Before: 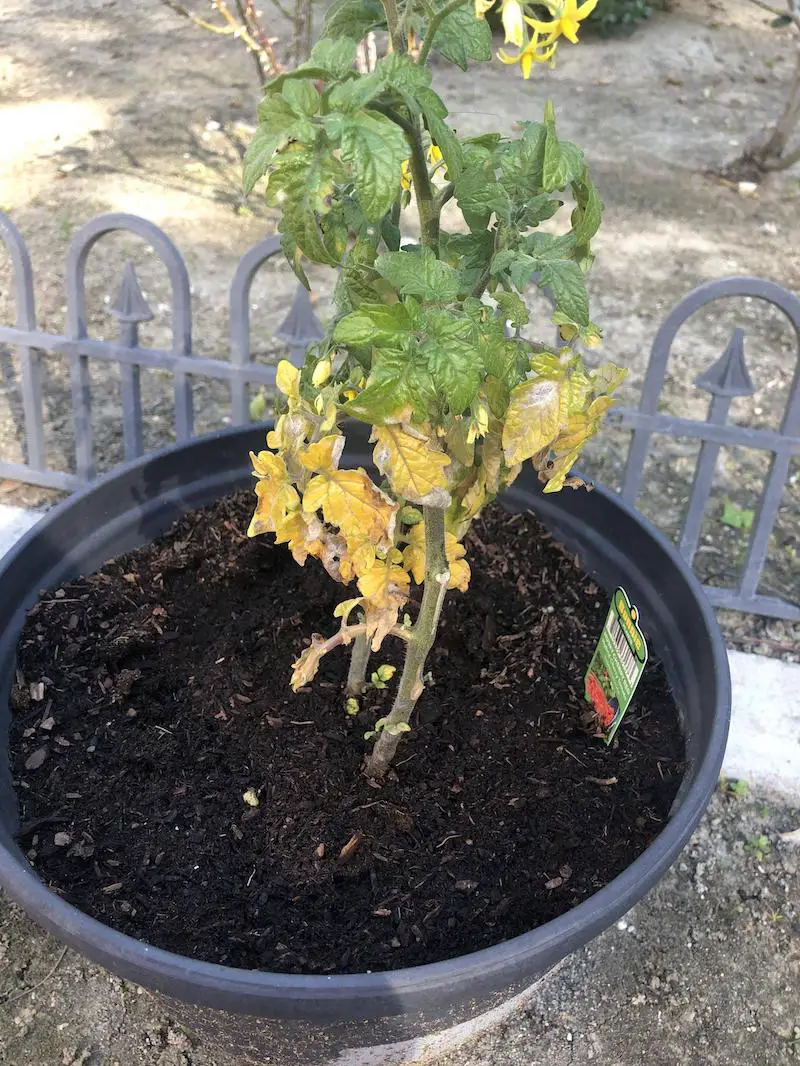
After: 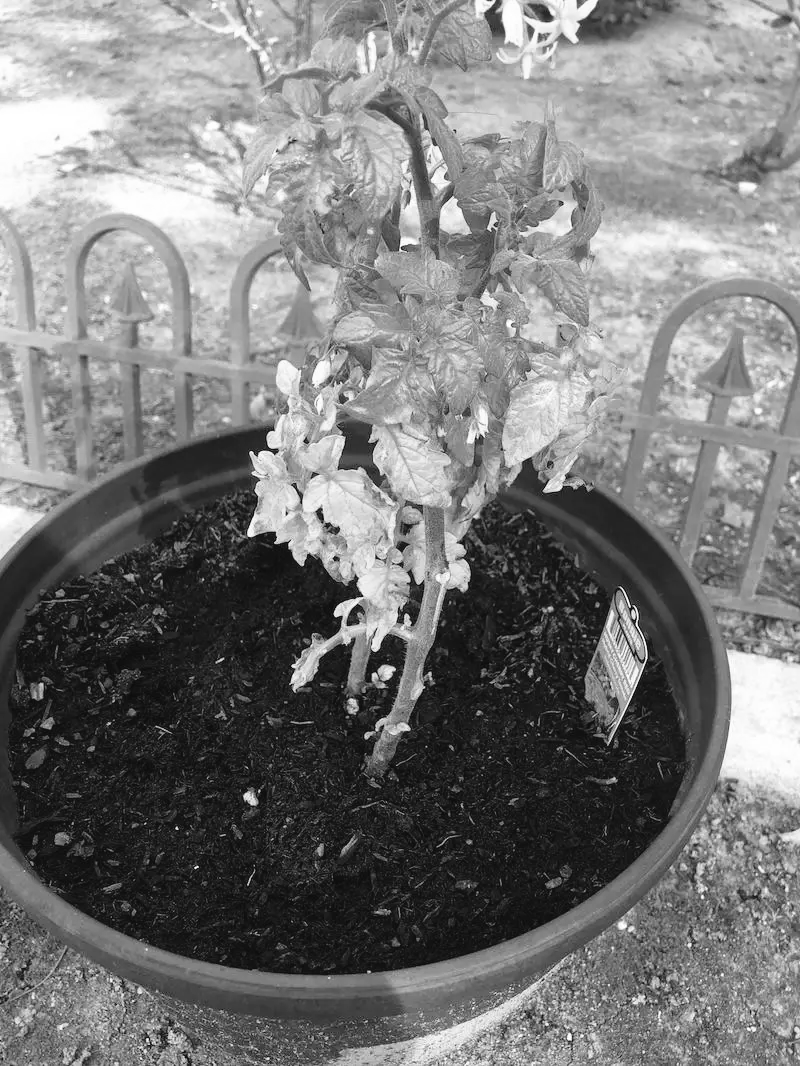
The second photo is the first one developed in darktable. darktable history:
monochrome: a 32, b 64, size 2.3, highlights 1
tone curve: curves: ch0 [(0, 0.036) (0.119, 0.115) (0.466, 0.498) (0.715, 0.767) (0.817, 0.865) (1, 0.998)]; ch1 [(0, 0) (0.377, 0.416) (0.44, 0.461) (0.487, 0.49) (0.514, 0.517) (0.536, 0.577) (0.66, 0.724) (1, 1)]; ch2 [(0, 0) (0.38, 0.405) (0.463, 0.443) (0.492, 0.486) (0.526, 0.541) (0.578, 0.598) (0.653, 0.698) (1, 1)], color space Lab, independent channels, preserve colors none
